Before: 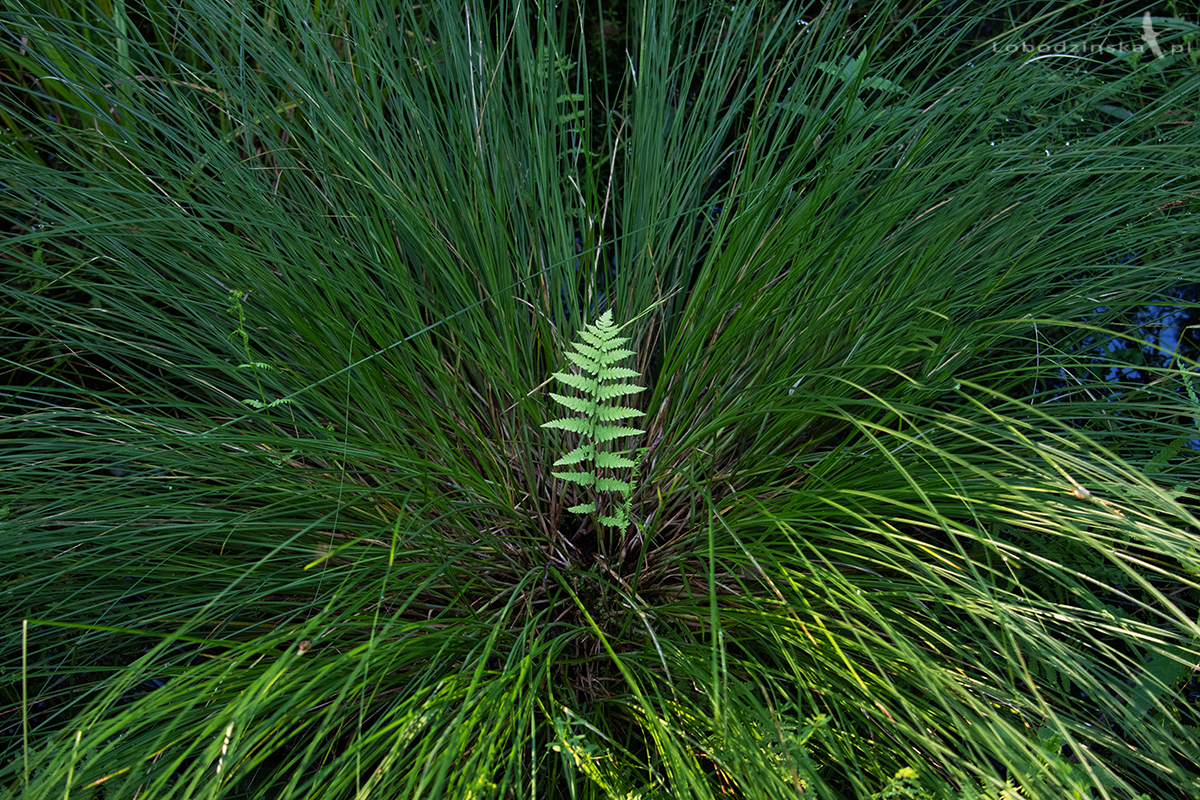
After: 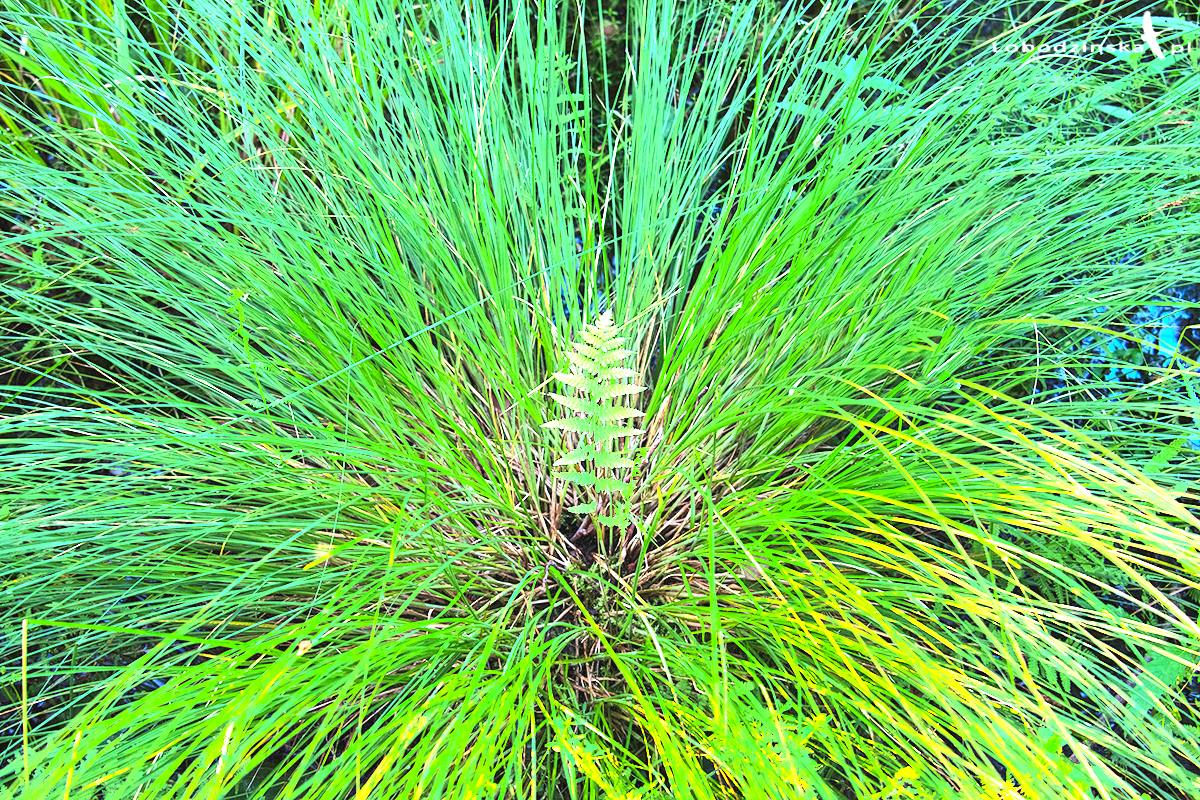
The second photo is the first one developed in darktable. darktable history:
contrast brightness saturation: contrast 0.2, brightness 0.16, saturation 0.22
exposure: black level correction 0, exposure 1.975 EV, compensate exposure bias true, compensate highlight preservation false
